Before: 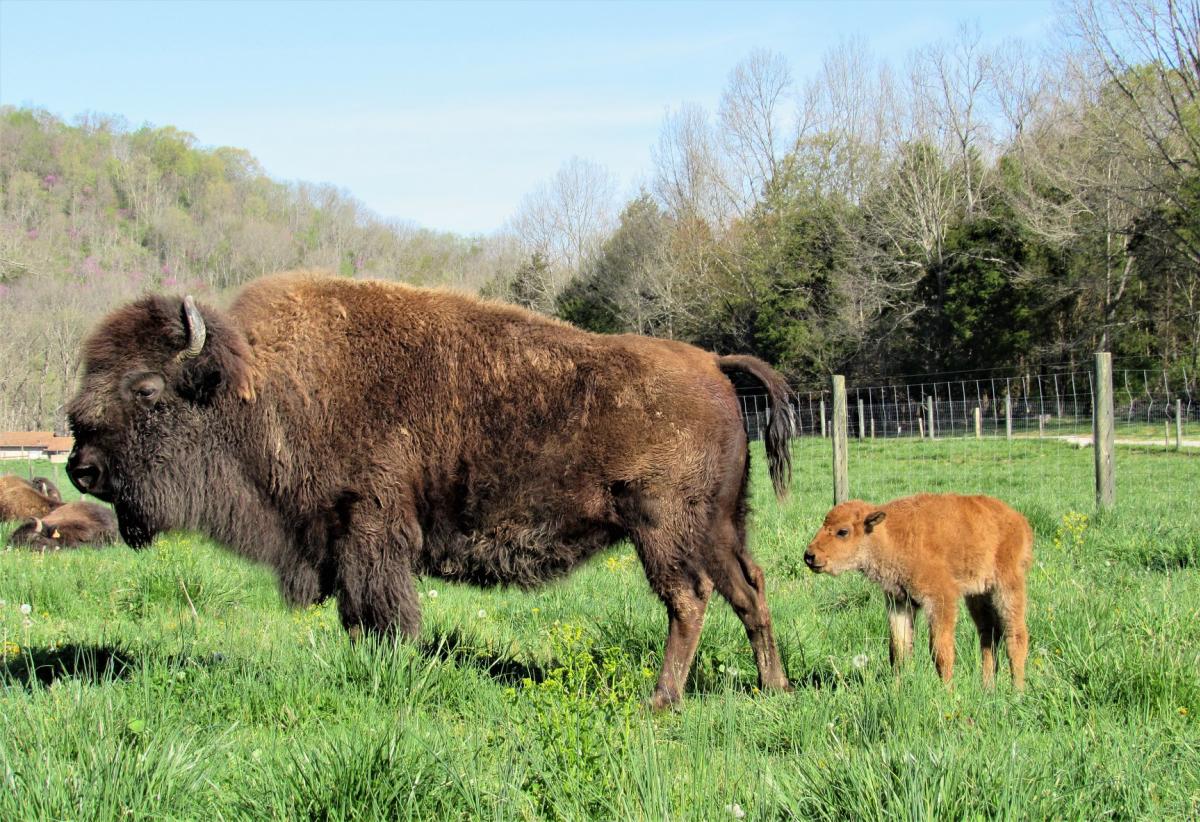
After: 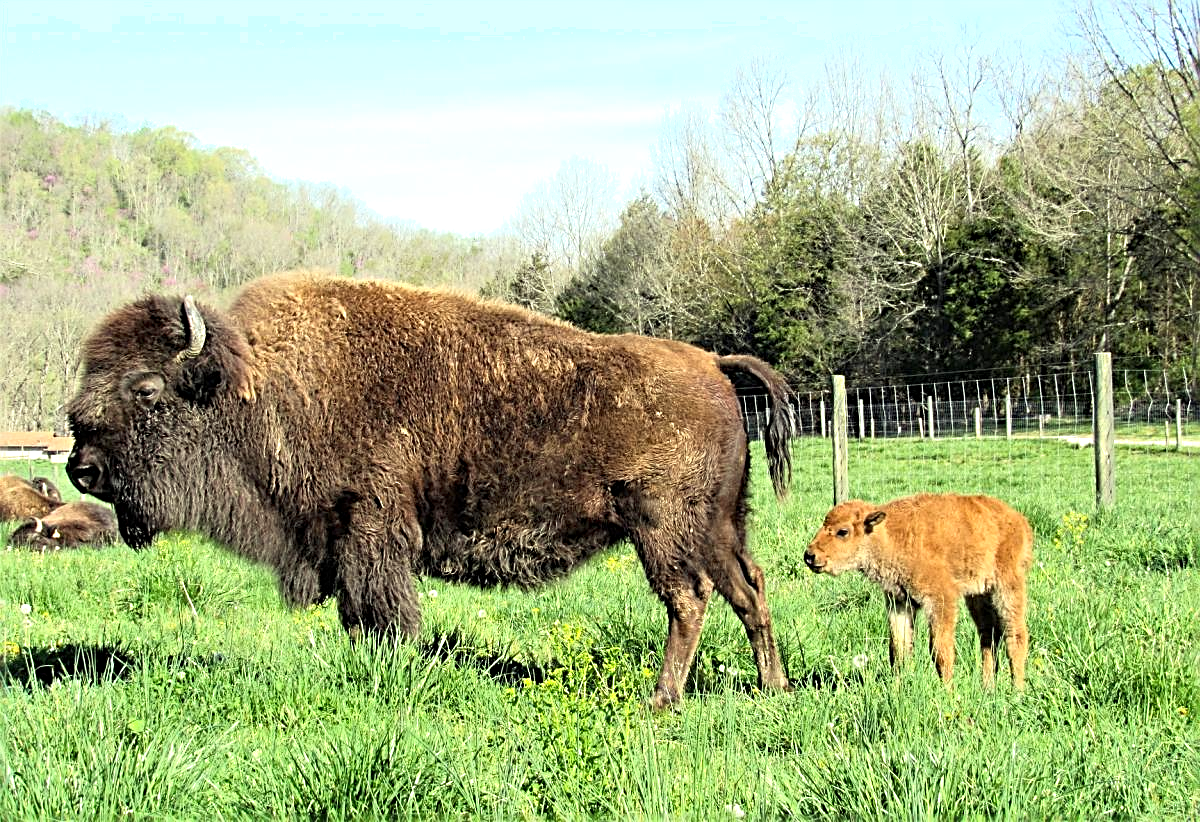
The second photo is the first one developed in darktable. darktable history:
sharpen: radius 3.025, amount 0.757
shadows and highlights: shadows 0, highlights 40
exposure: exposure 0.426 EV, compensate highlight preservation false
color correction: highlights a* -4.28, highlights b* 6.53
